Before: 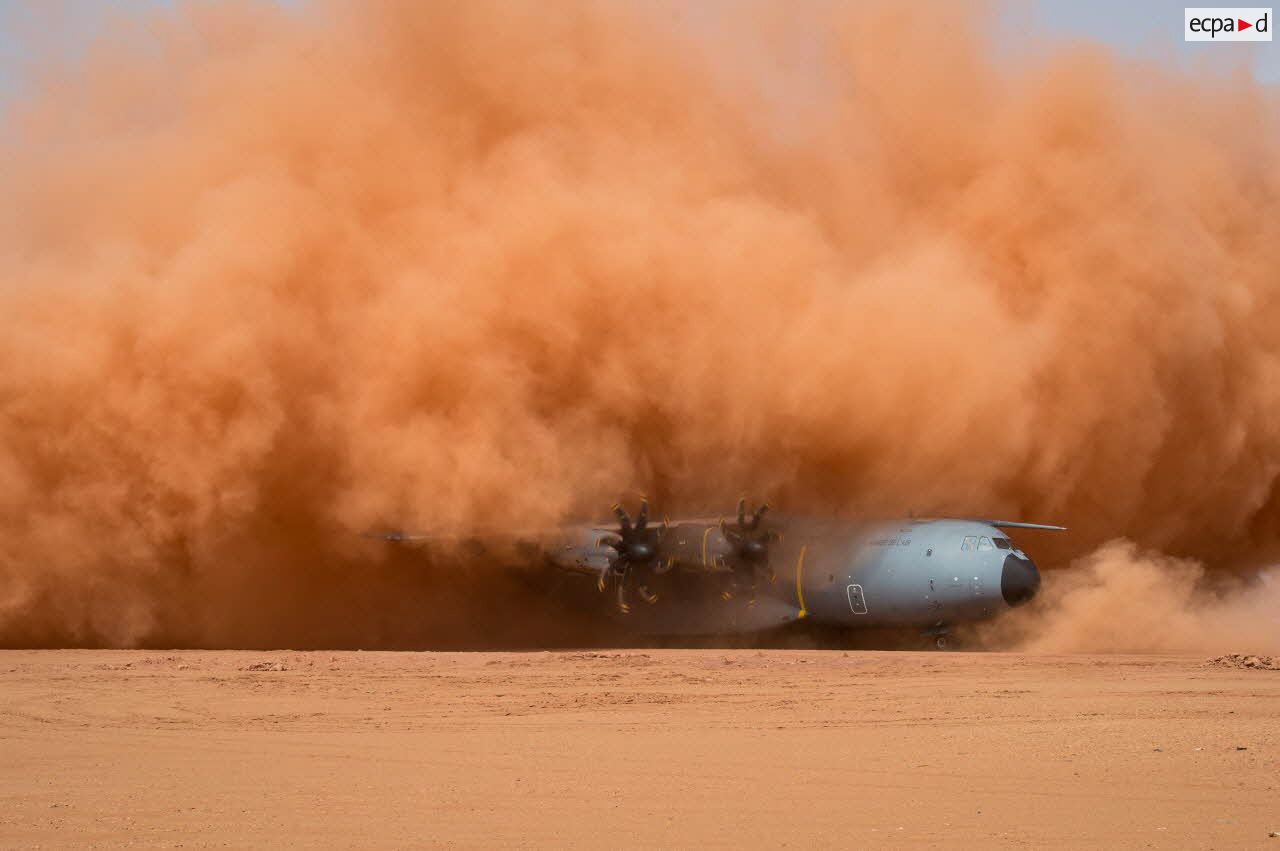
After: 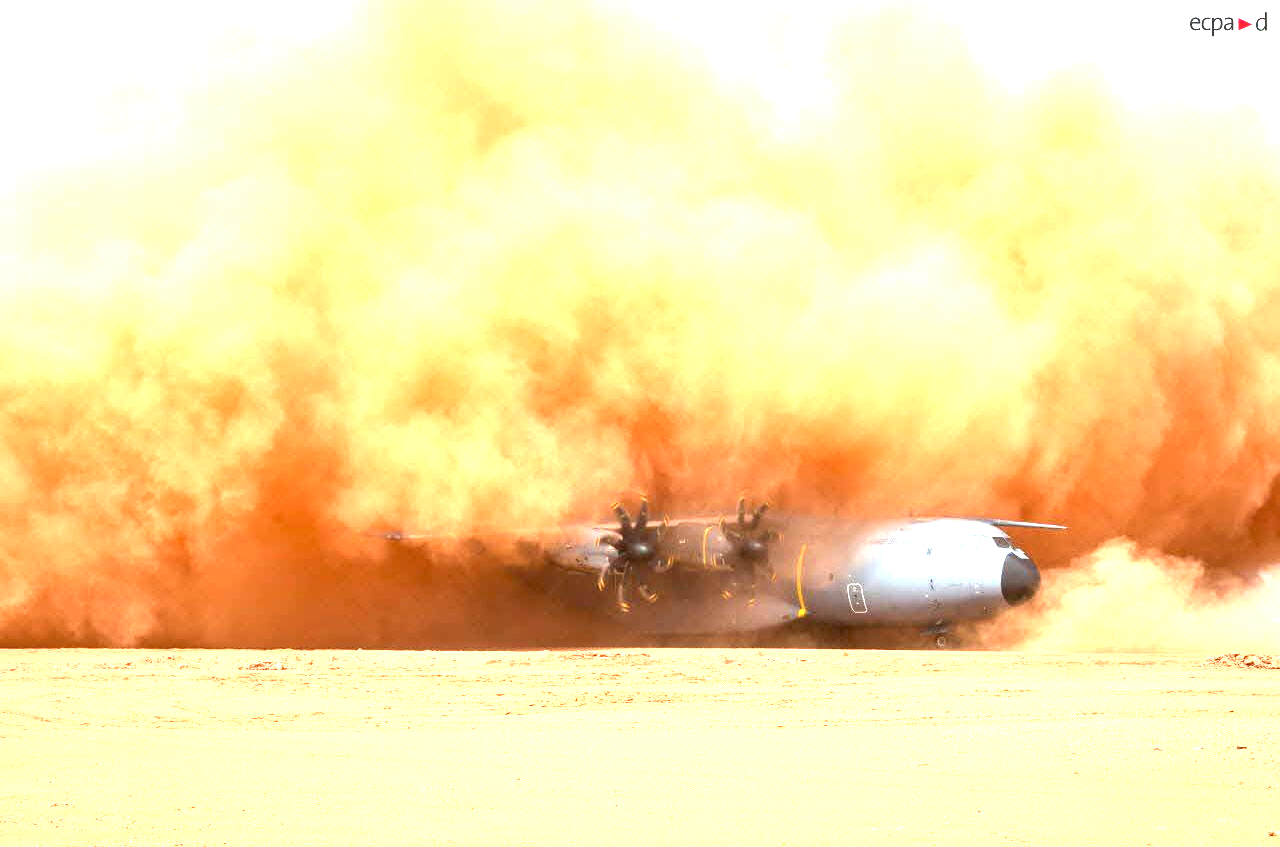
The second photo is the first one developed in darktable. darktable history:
crop: top 0.231%, bottom 0.192%
exposure: black level correction 0, exposure 2.138 EV, compensate exposure bias true, compensate highlight preservation false
